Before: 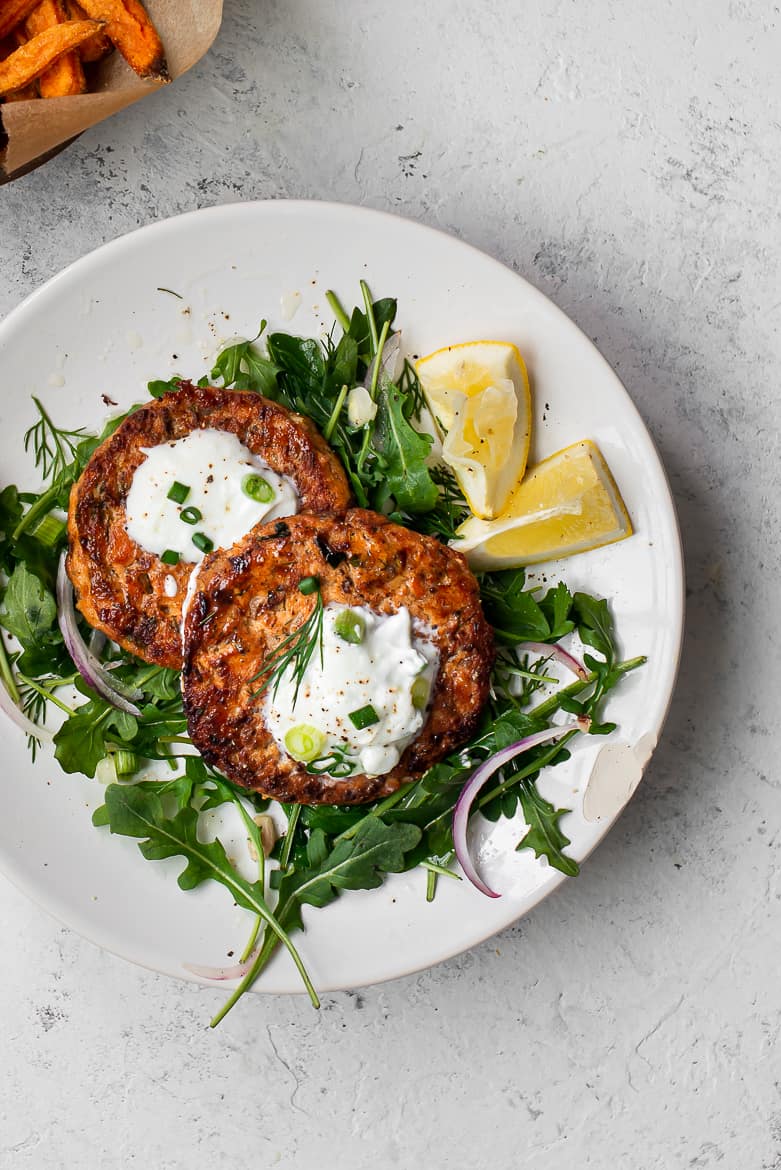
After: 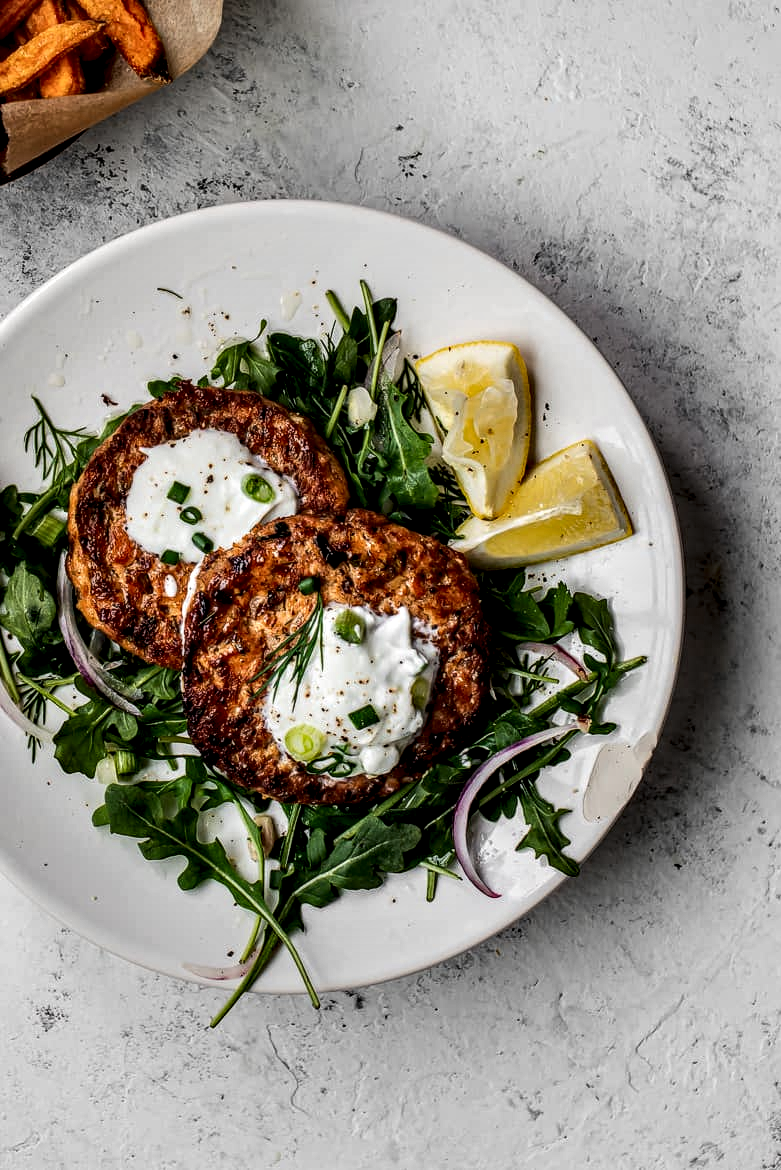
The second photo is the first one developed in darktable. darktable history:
exposure: exposure -0.582 EV, compensate highlight preservation false
tone equalizer: -8 EV -0.417 EV, -7 EV -0.389 EV, -6 EV -0.333 EV, -5 EV -0.222 EV, -3 EV 0.222 EV, -2 EV 0.333 EV, -1 EV 0.389 EV, +0 EV 0.417 EV, edges refinement/feathering 500, mask exposure compensation -1.57 EV, preserve details no
local contrast: highlights 19%, detail 186%
